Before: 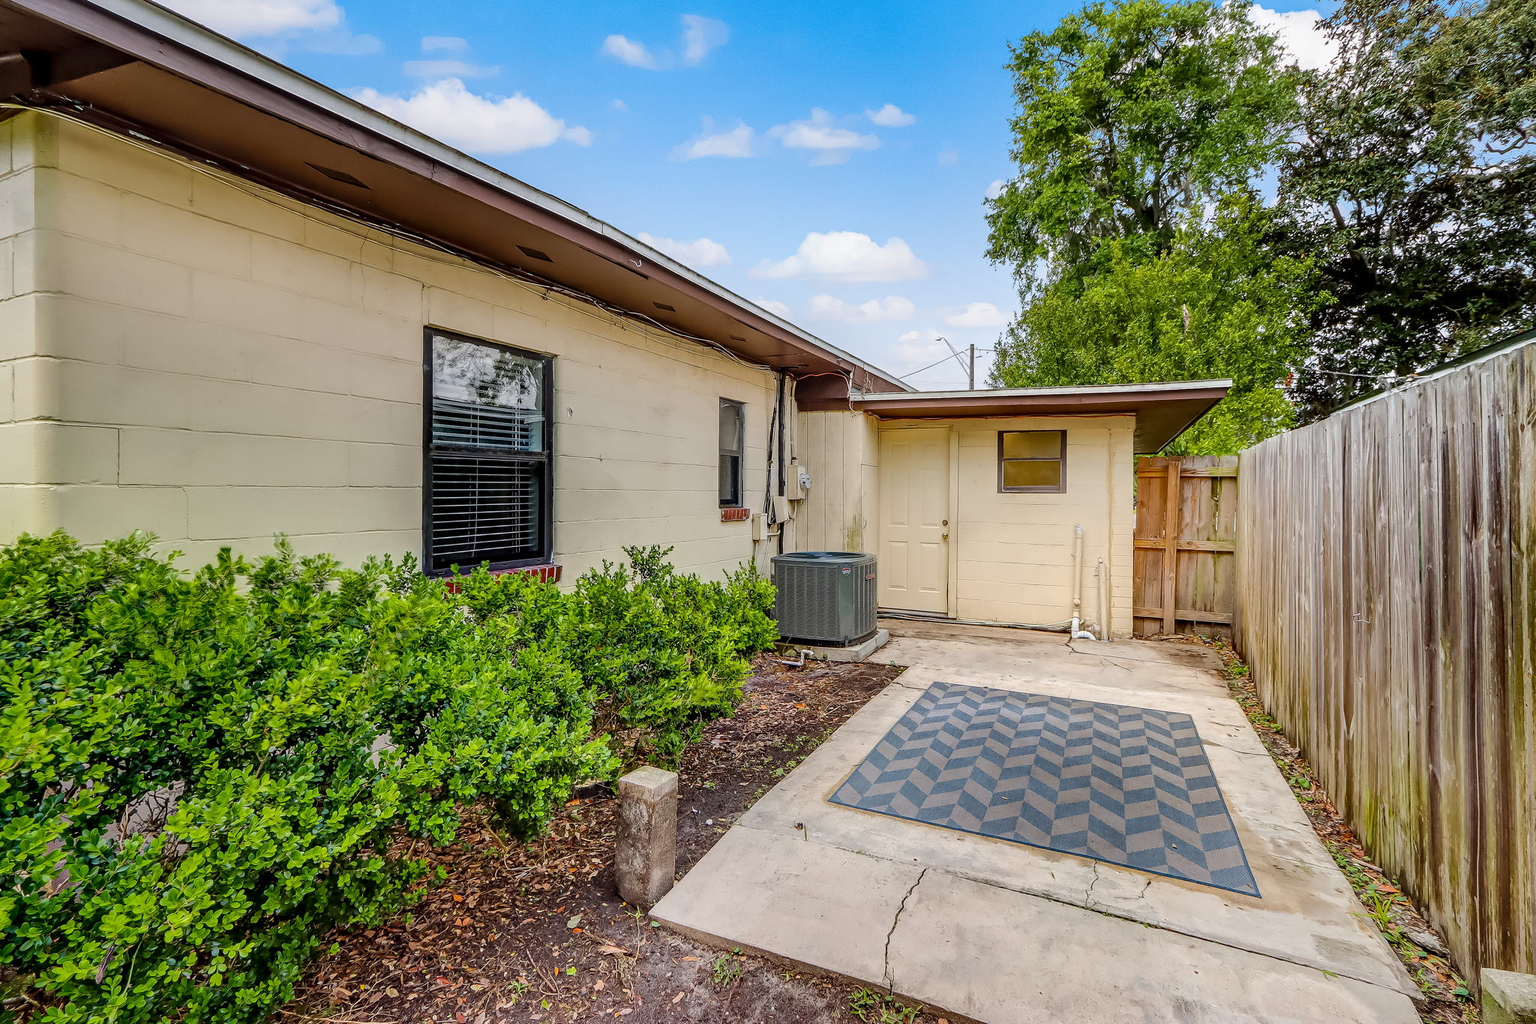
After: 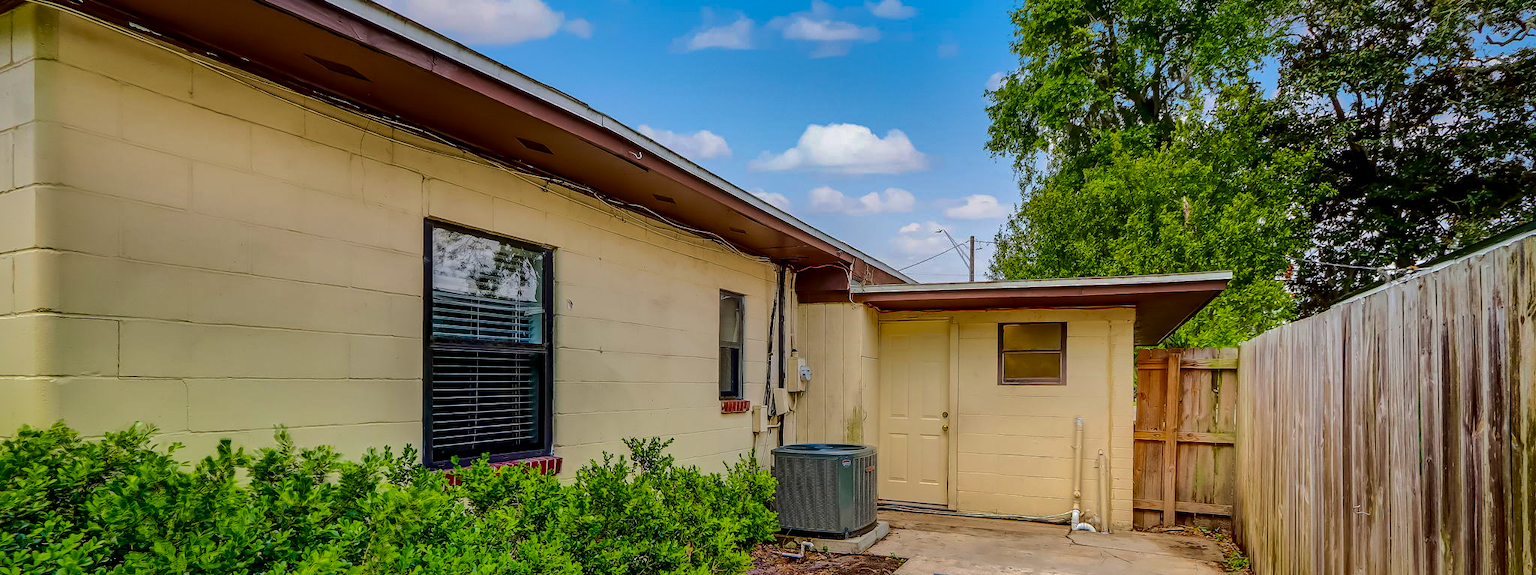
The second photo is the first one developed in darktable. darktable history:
contrast brightness saturation: contrast 0.117, brightness -0.124, saturation 0.199
crop and rotate: top 10.618%, bottom 33.164%
velvia: strength 39.03%
shadows and highlights: shadows -19.35, highlights -73.62
tone equalizer: on, module defaults
